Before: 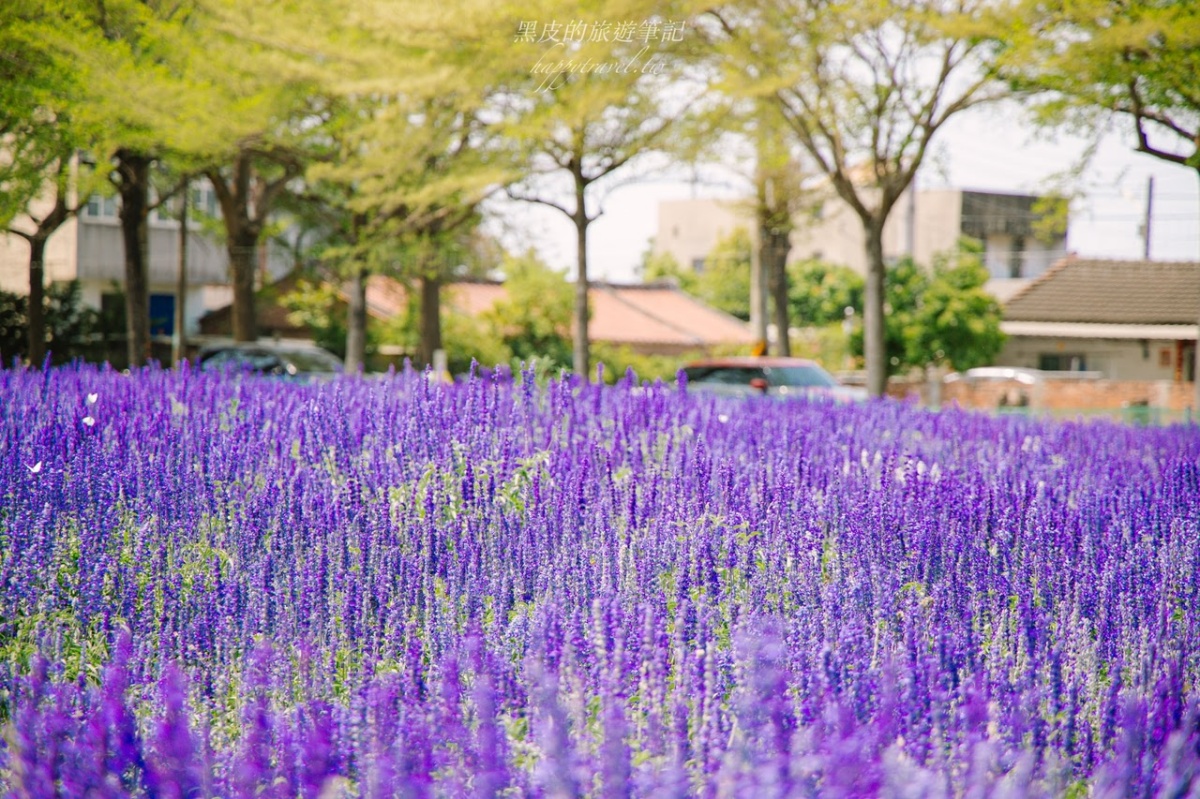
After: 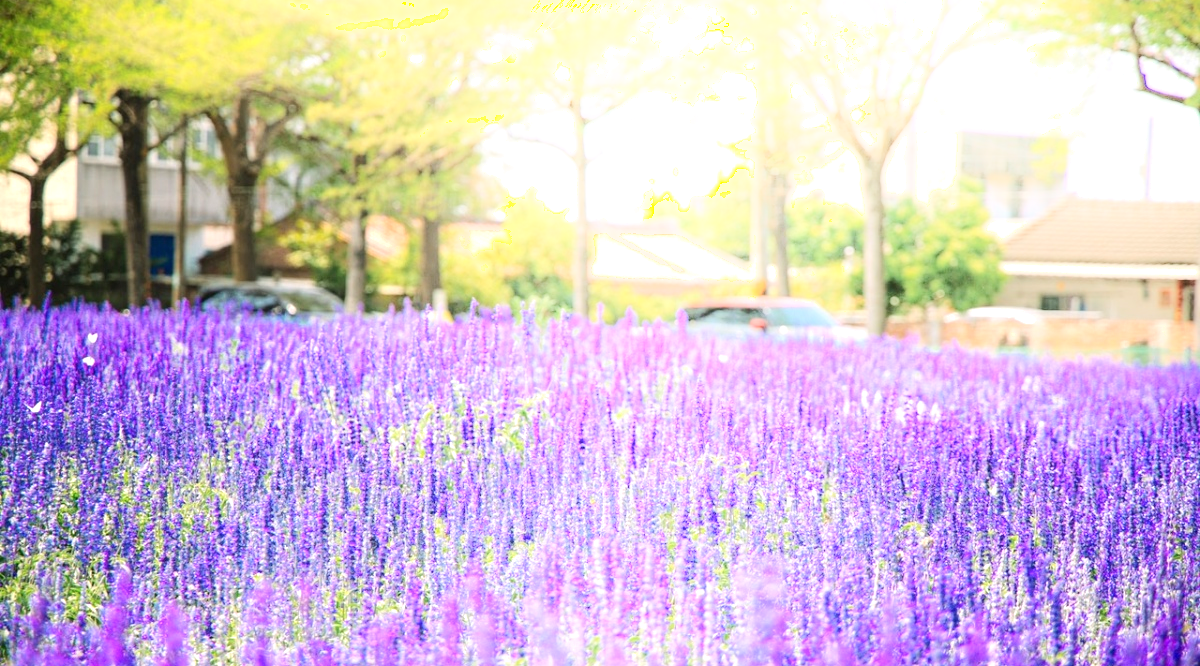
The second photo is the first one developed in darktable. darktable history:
exposure: exposure 0.766 EV, compensate highlight preservation false
crop: top 7.625%, bottom 8.027%
shadows and highlights: shadows -54.3, highlights 86.09, soften with gaussian
